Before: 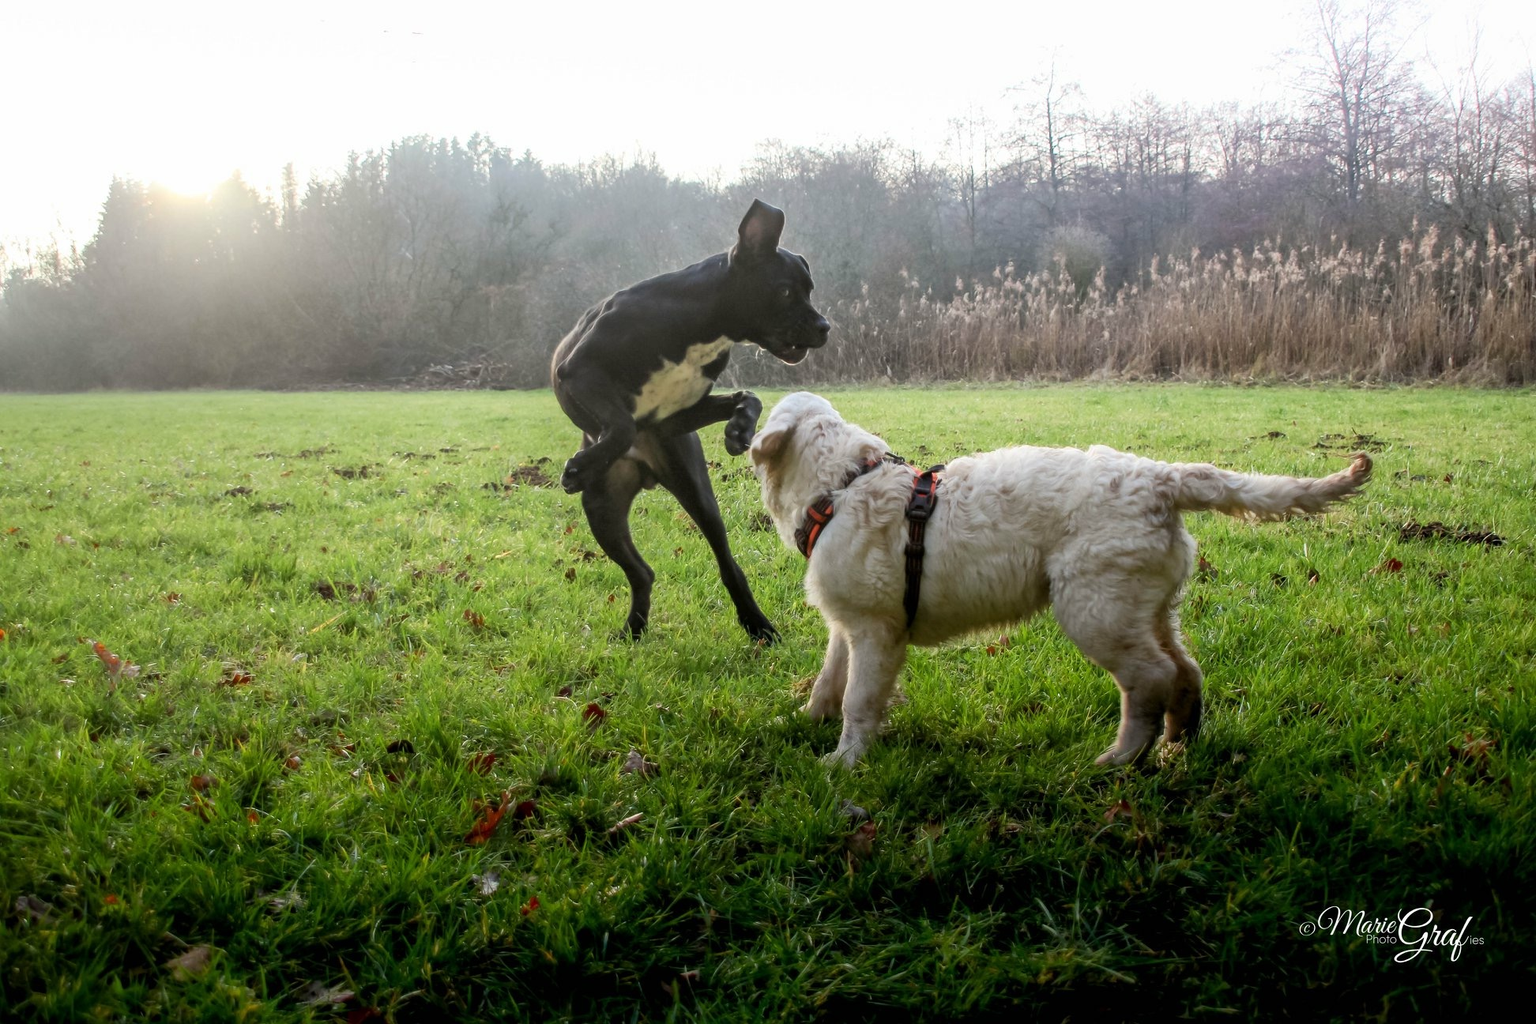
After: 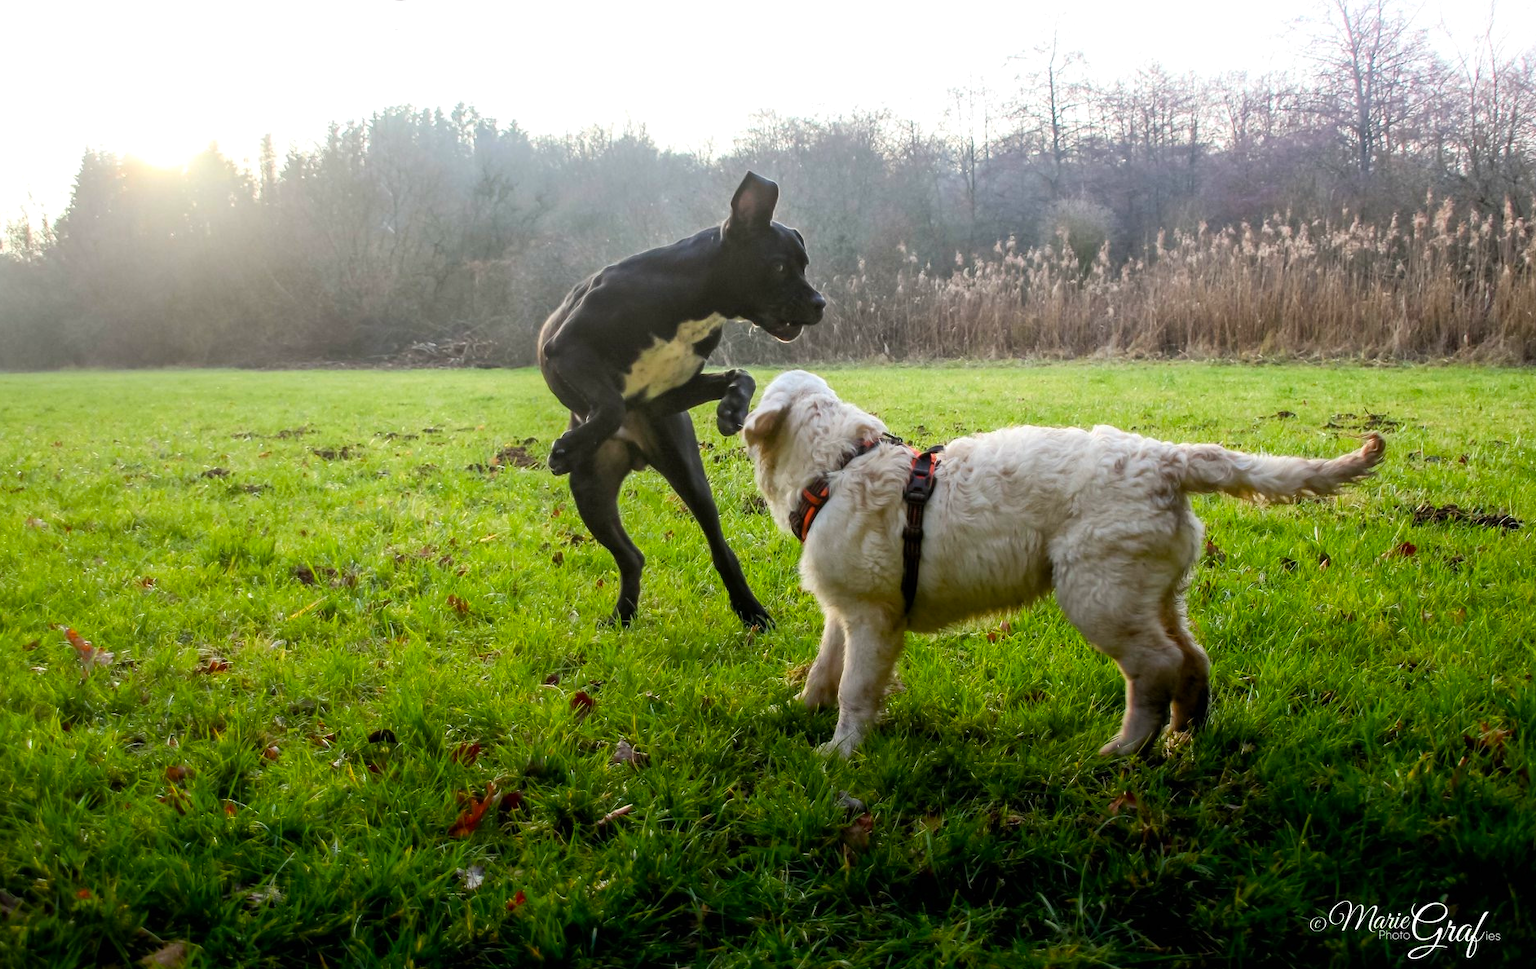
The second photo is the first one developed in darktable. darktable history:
color balance rgb: perceptual saturation grading › global saturation 3.7%, global vibrance 5.56%, contrast 3.24%
color balance: output saturation 120%
crop: left 1.964%, top 3.251%, right 1.122%, bottom 4.933%
